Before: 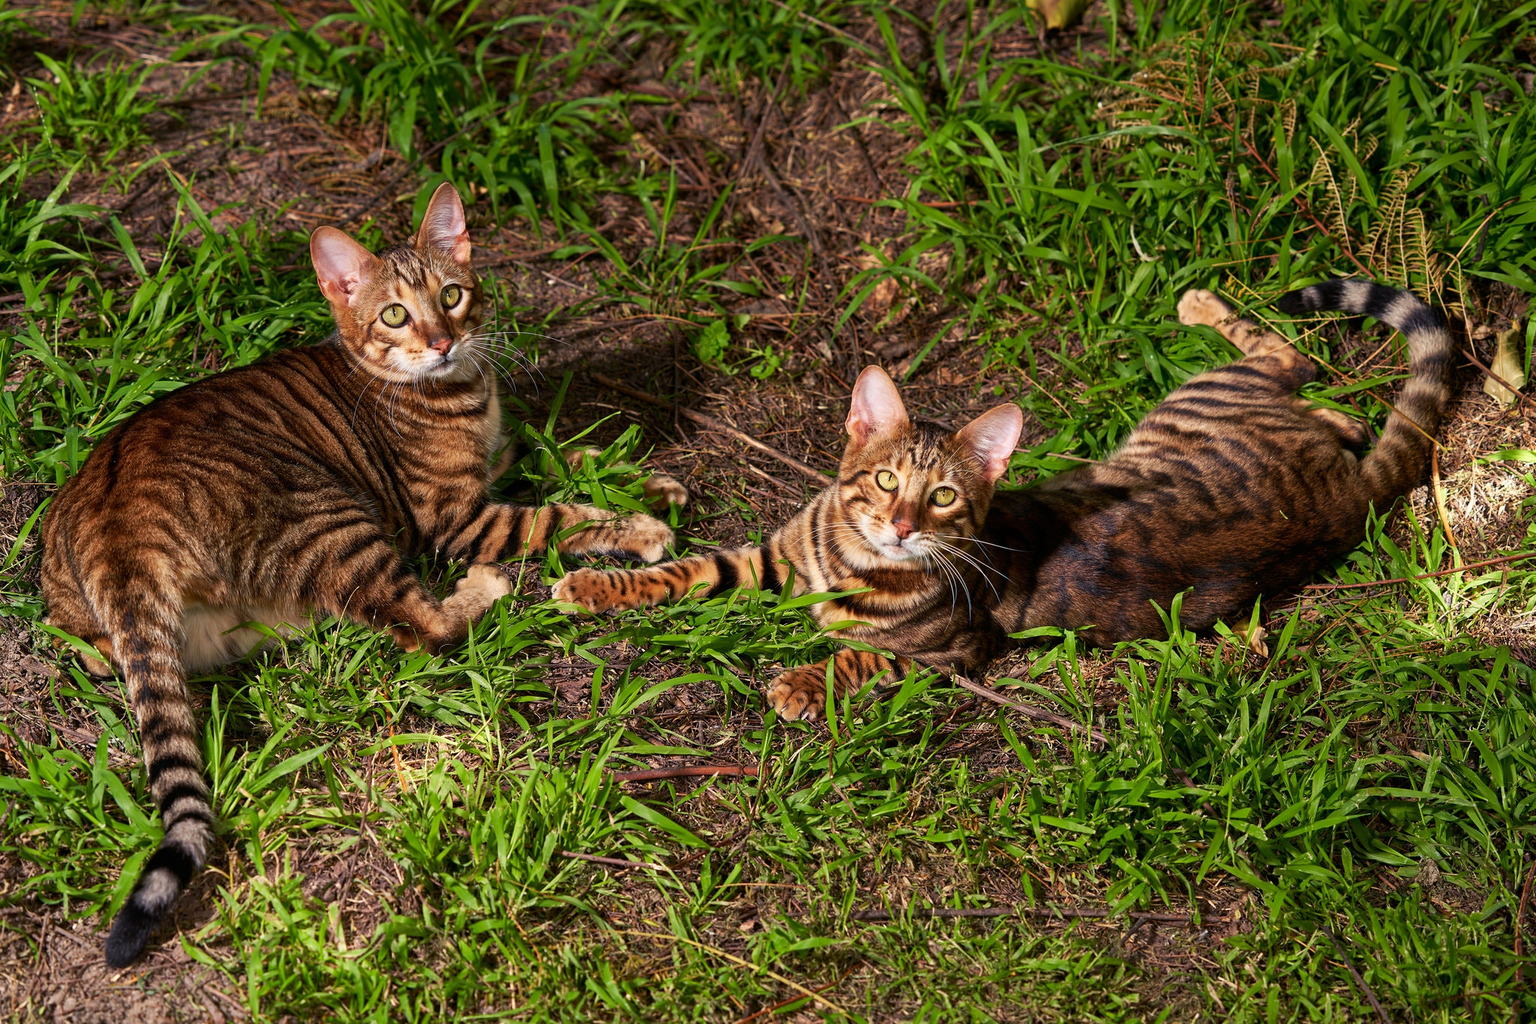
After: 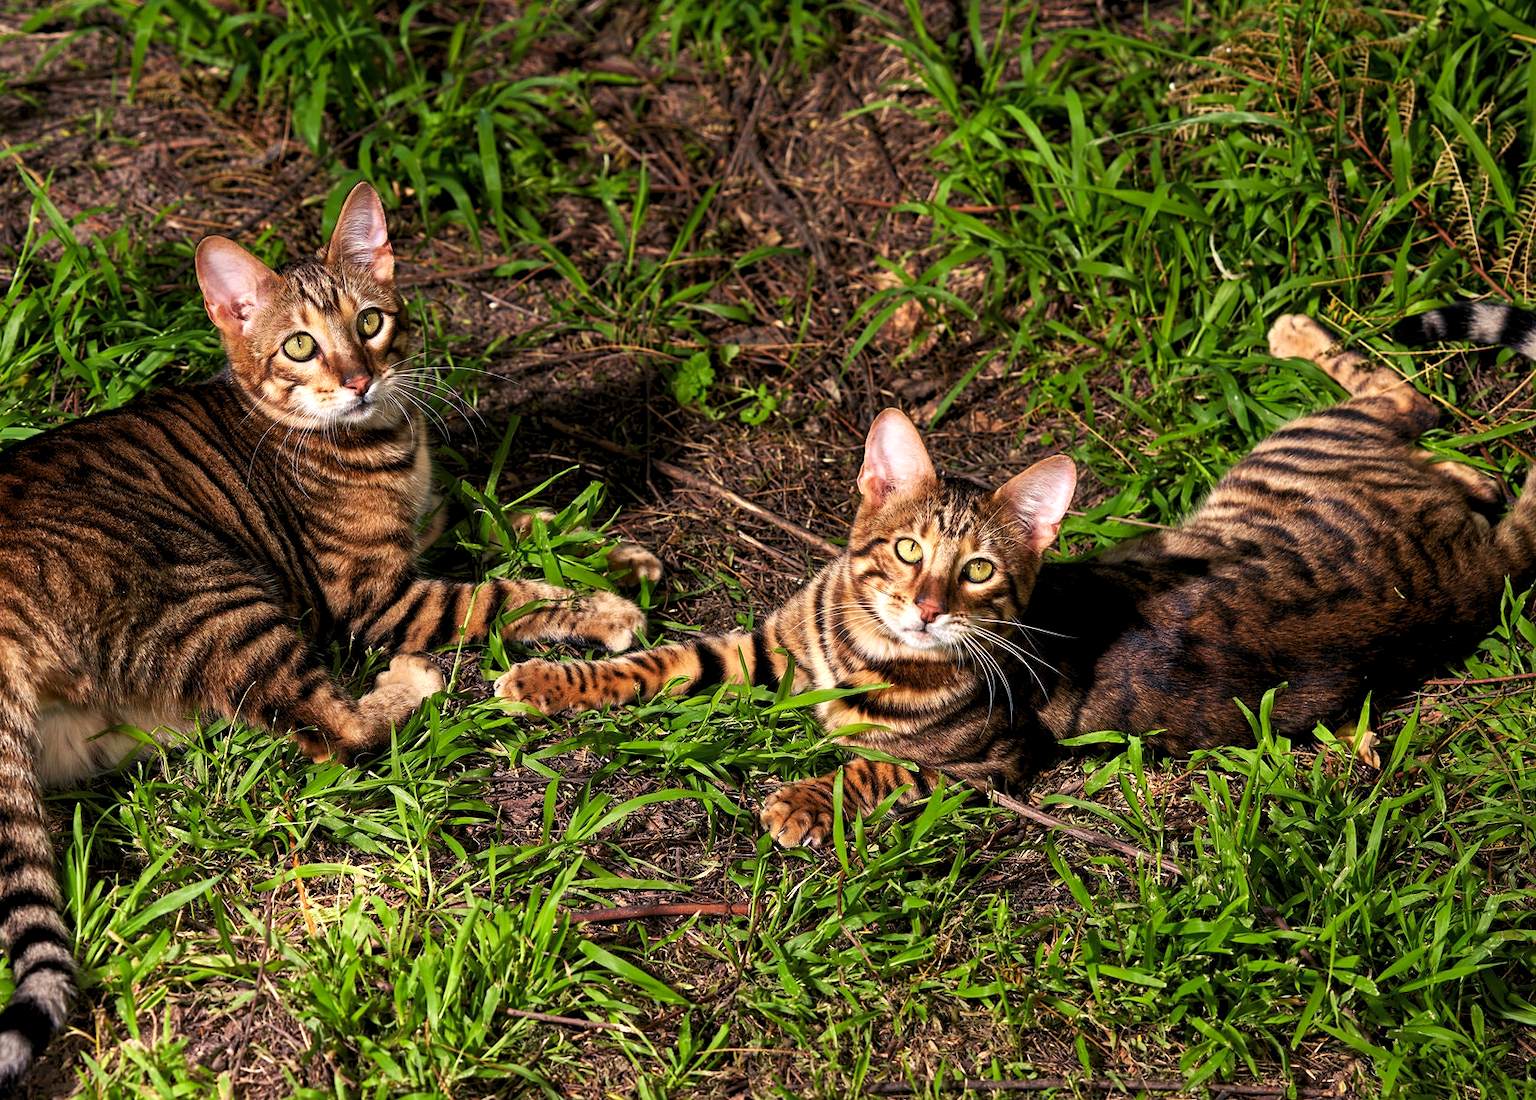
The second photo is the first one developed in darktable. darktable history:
crop: left 9.929%, top 3.475%, right 9.188%, bottom 9.529%
levels: levels [0.055, 0.477, 0.9]
